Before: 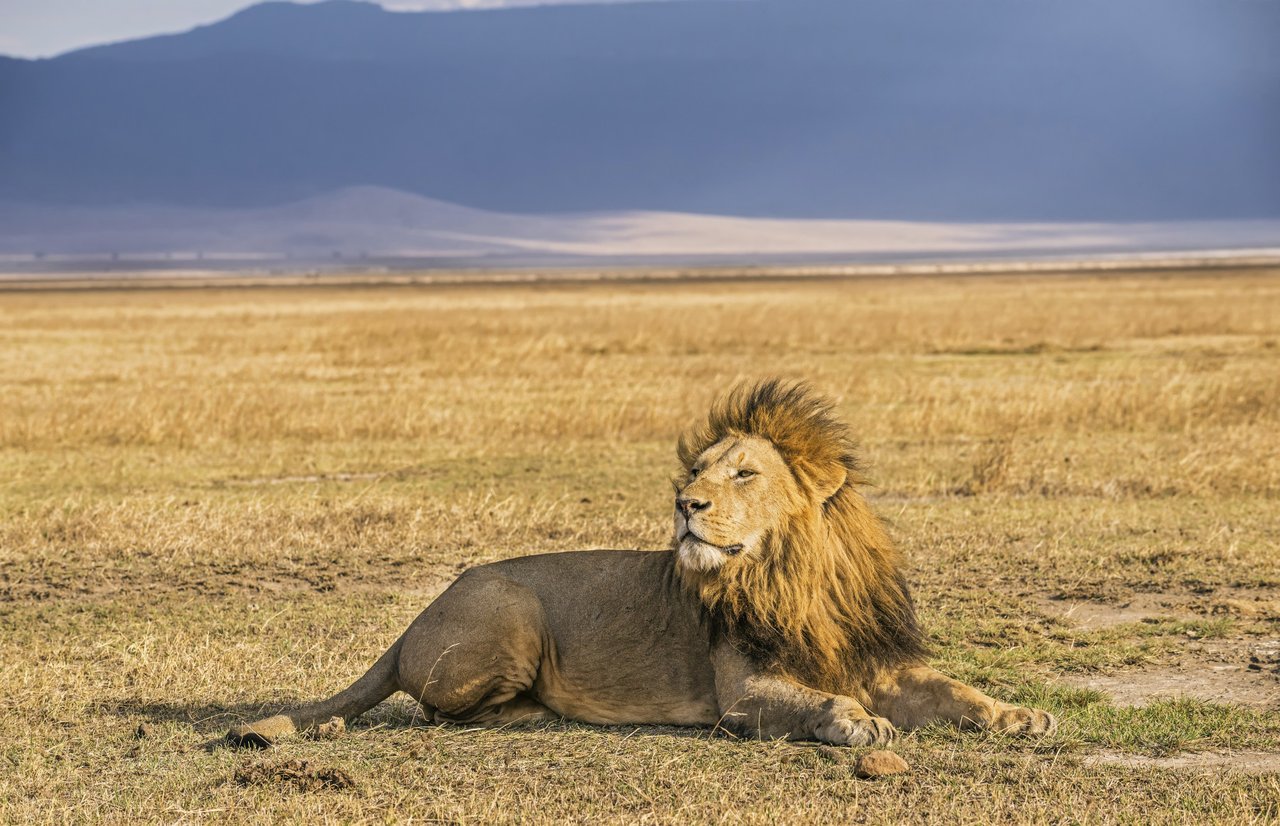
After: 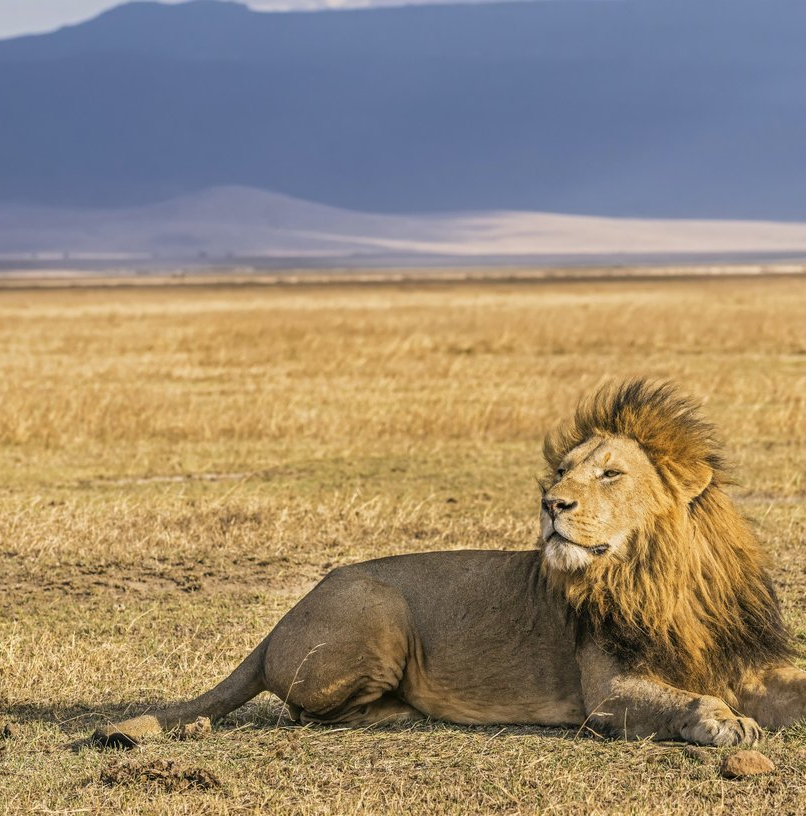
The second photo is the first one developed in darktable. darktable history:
crop: left 10.543%, right 26.449%
